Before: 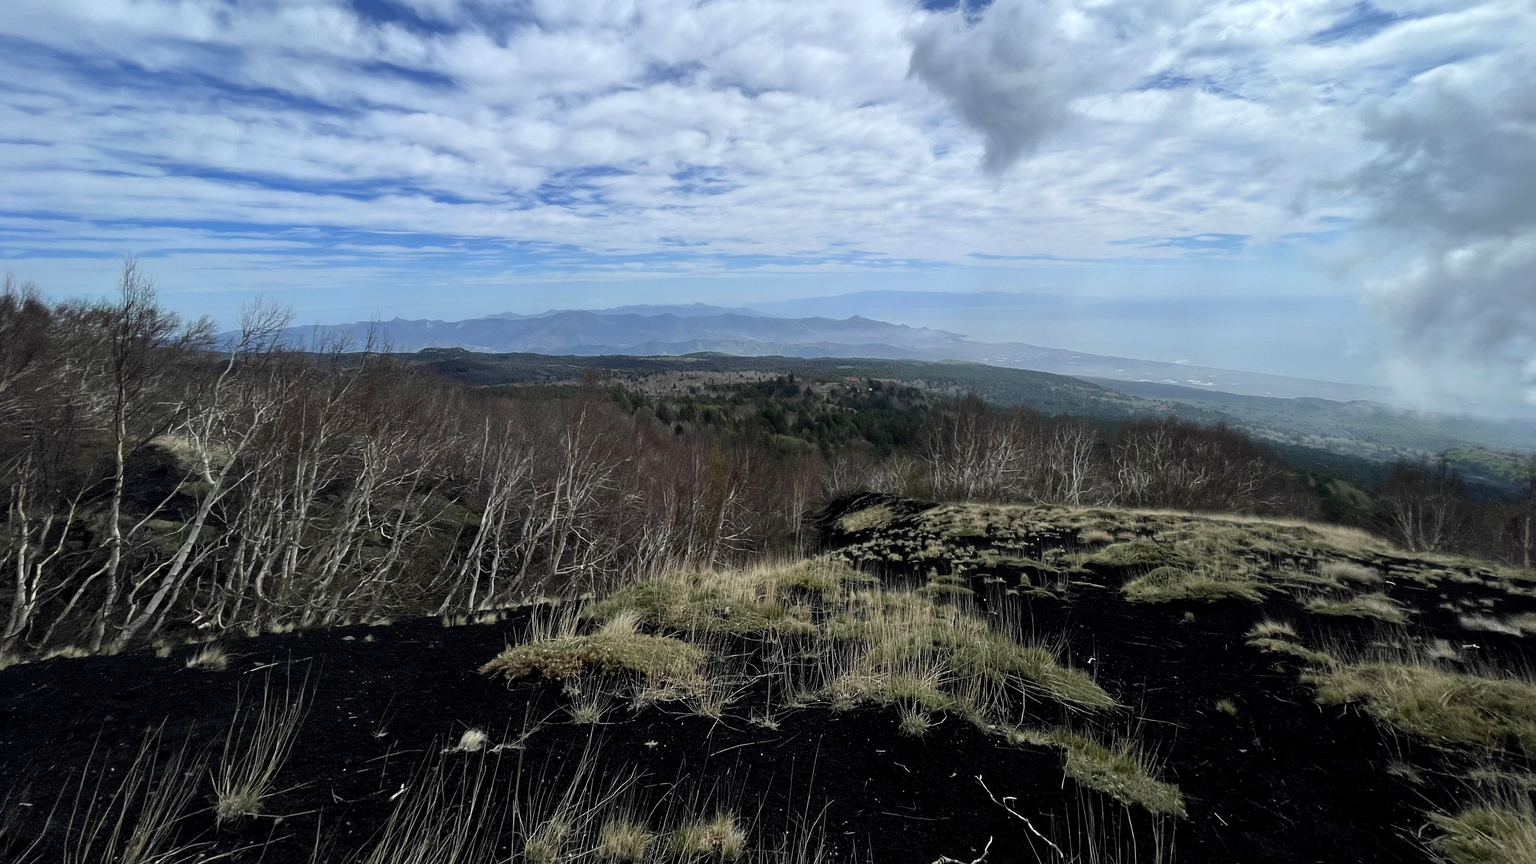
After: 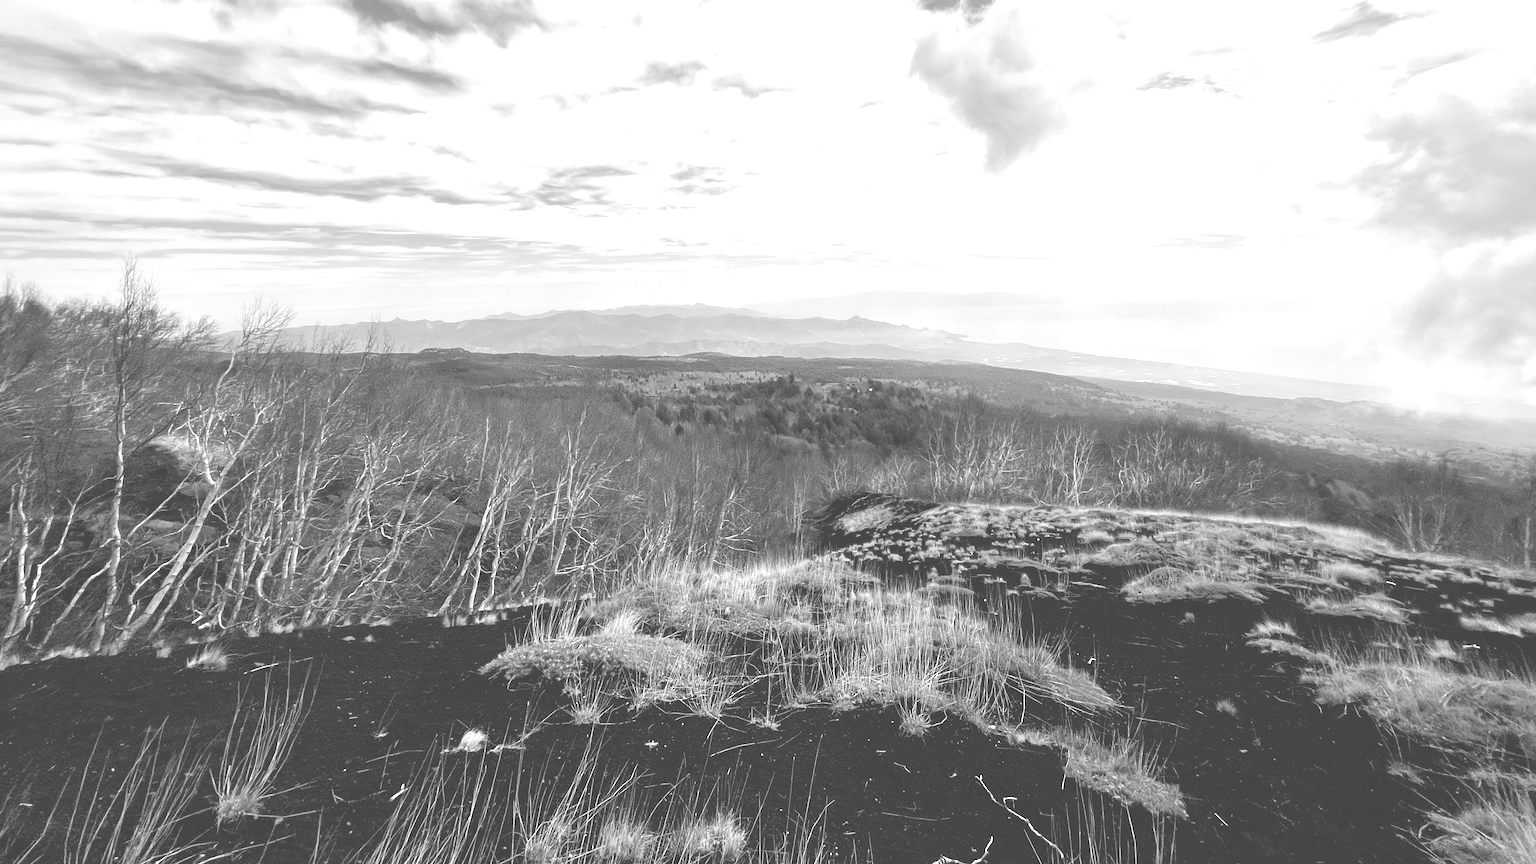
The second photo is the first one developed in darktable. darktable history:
colorize: hue 36°, source mix 100%
monochrome: a -71.75, b 75.82
